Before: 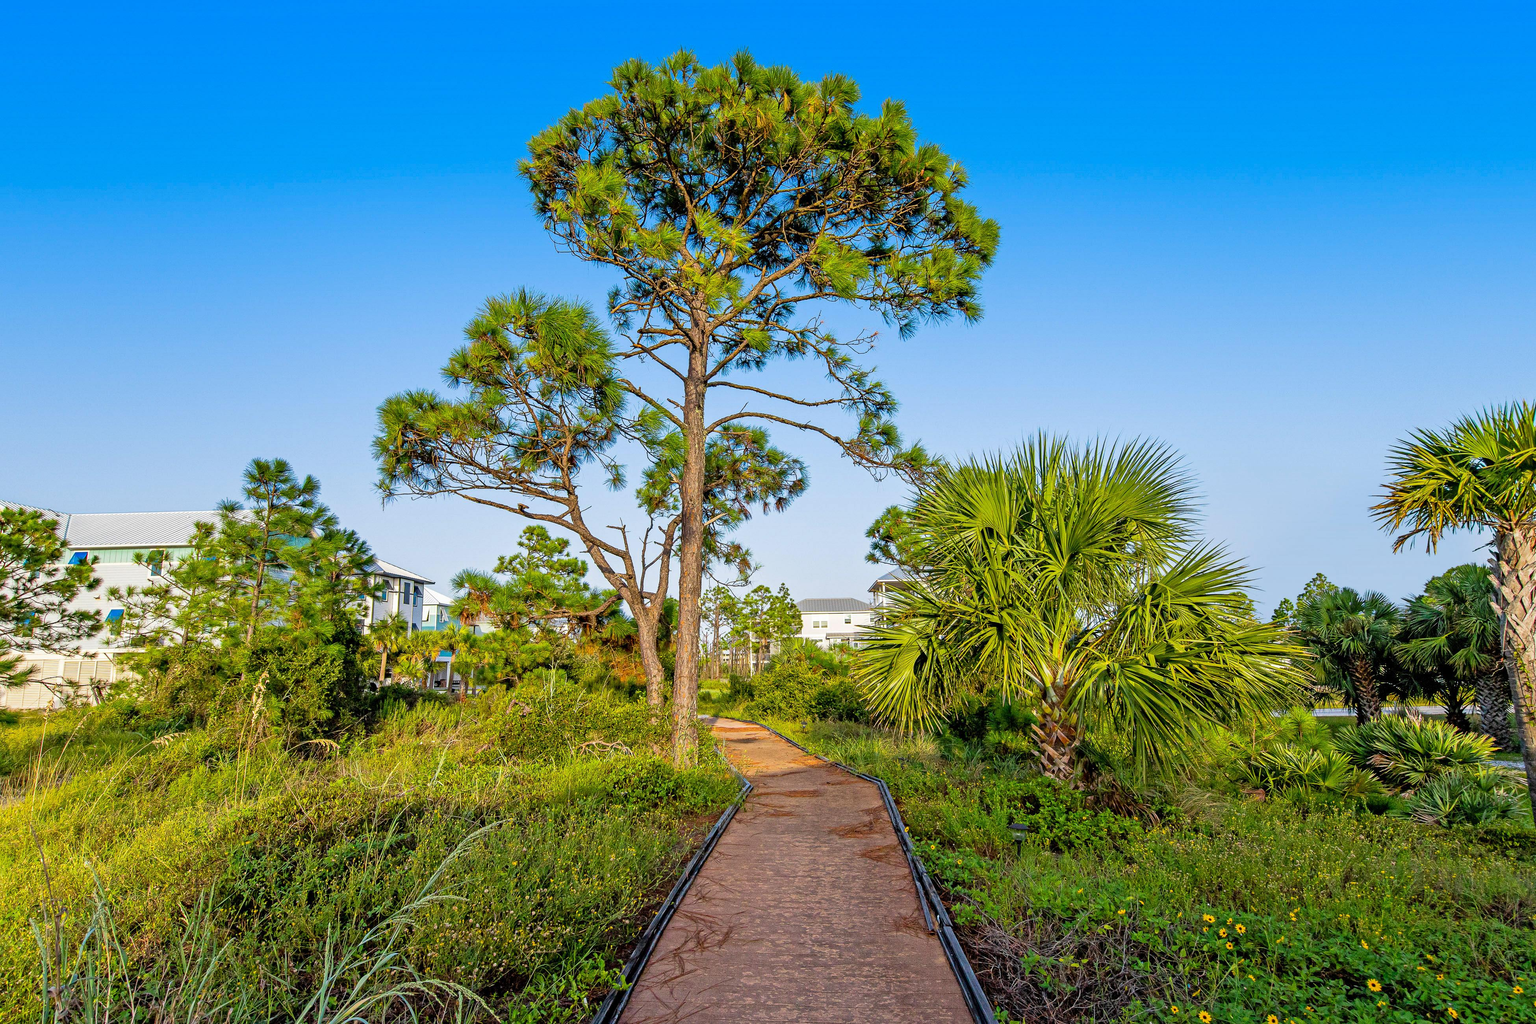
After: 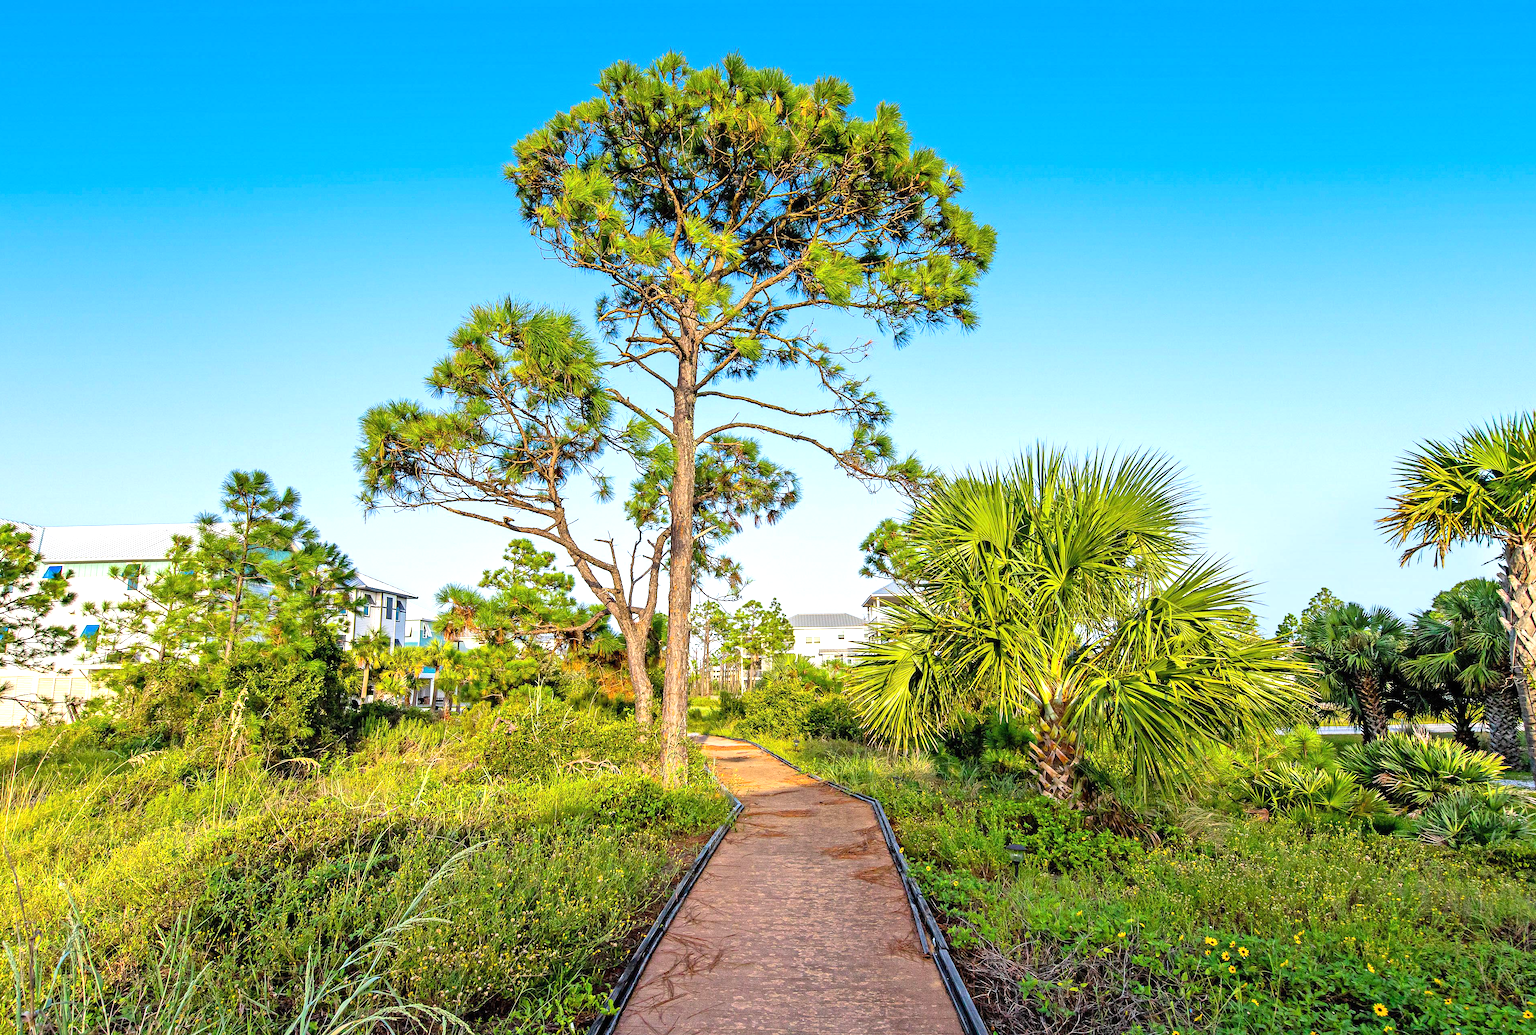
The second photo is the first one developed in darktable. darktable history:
exposure: black level correction 0, exposure 0.7 EV, compensate highlight preservation false
color balance: on, module defaults
crop and rotate: left 1.774%, right 0.633%, bottom 1.28%
